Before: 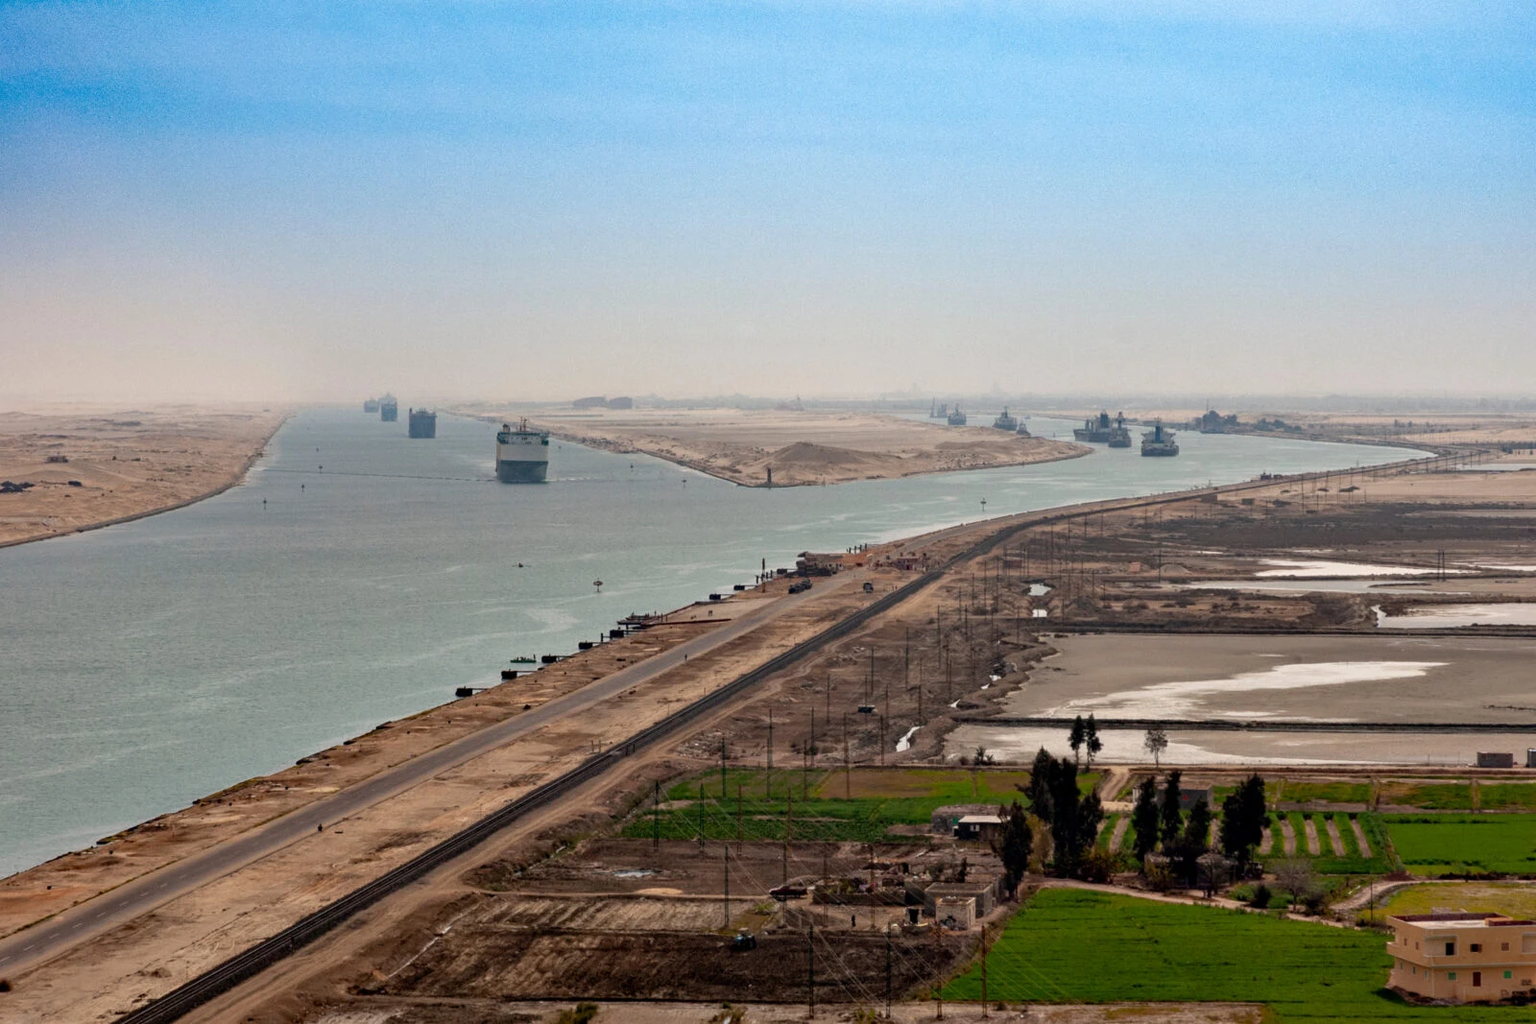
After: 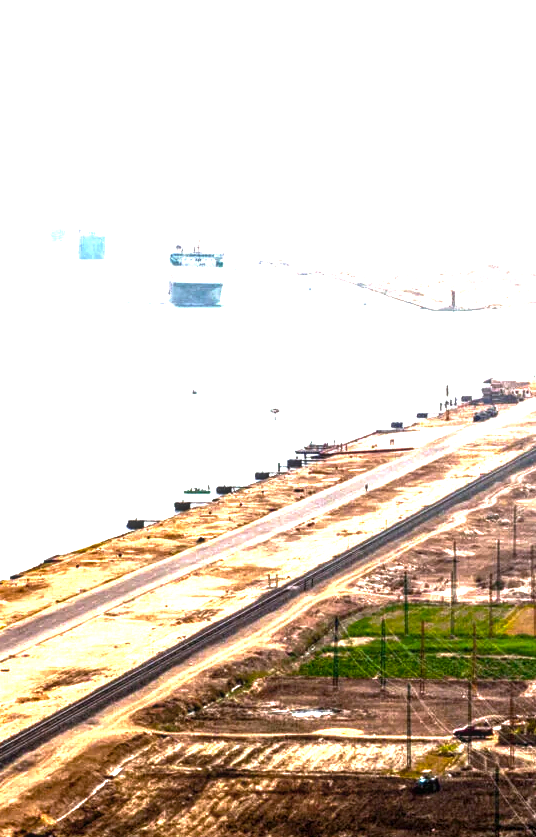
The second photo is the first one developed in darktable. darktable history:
tone equalizer: -8 EV -0.417 EV, -7 EV -0.389 EV, -6 EV -0.333 EV, -5 EV -0.222 EV, -3 EV 0.222 EV, -2 EV 0.333 EV, -1 EV 0.389 EV, +0 EV 0.417 EV, edges refinement/feathering 500, mask exposure compensation -1.57 EV, preserve details no
white balance: red 0.976, blue 1.04
local contrast: on, module defaults
color balance rgb: perceptual saturation grading › global saturation 25%, perceptual brilliance grading › global brilliance 35%, perceptual brilliance grading › highlights 50%, perceptual brilliance grading › mid-tones 60%, perceptual brilliance grading › shadows 35%, global vibrance 20%
crop and rotate: left 21.77%, top 18.528%, right 44.676%, bottom 2.997%
